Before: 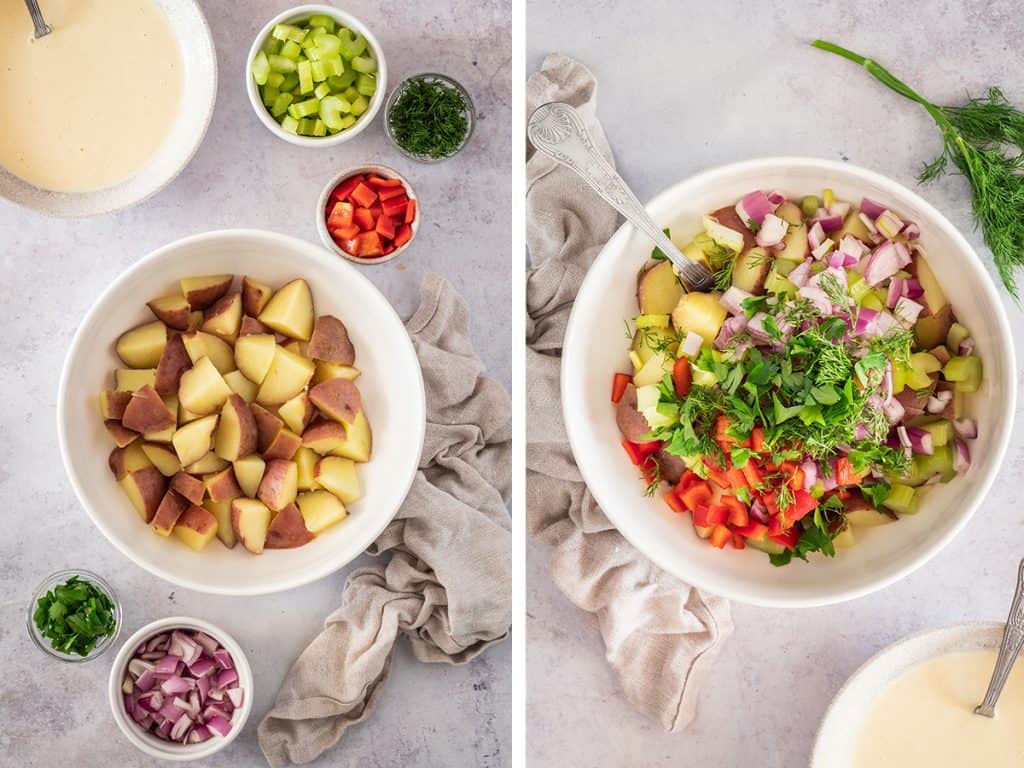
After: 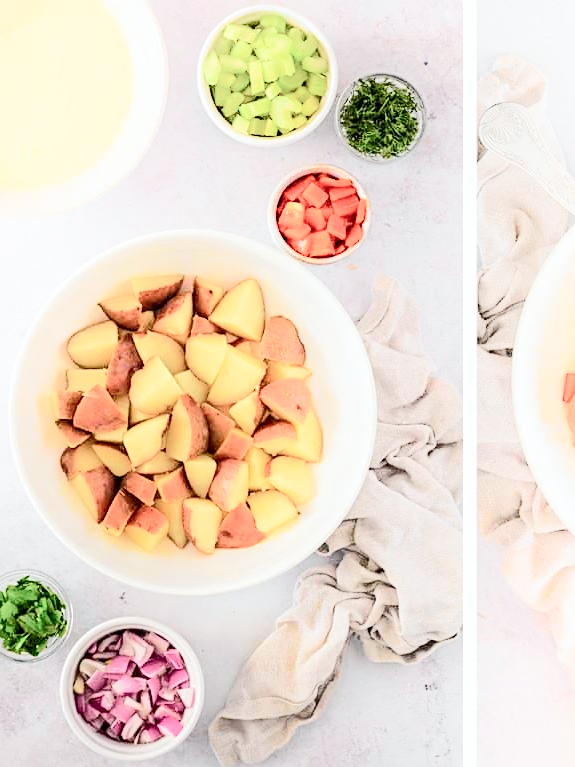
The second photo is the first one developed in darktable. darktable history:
sharpen: radius 2.523, amount 0.318
crop: left 4.847%, right 38.987%
tone curve: curves: ch0 [(0, 0) (0.037, 0.011) (0.131, 0.108) (0.279, 0.279) (0.476, 0.554) (0.617, 0.693) (0.704, 0.77) (0.813, 0.852) (0.916, 0.924) (1, 0.993)]; ch1 [(0, 0) (0.318, 0.278) (0.444, 0.427) (0.493, 0.492) (0.508, 0.502) (0.534, 0.531) (0.562, 0.571) (0.626, 0.667) (0.746, 0.764) (1, 1)]; ch2 [(0, 0) (0.316, 0.292) (0.381, 0.37) (0.423, 0.448) (0.476, 0.492) (0.502, 0.498) (0.522, 0.518) (0.533, 0.532) (0.586, 0.631) (0.634, 0.663) (0.7, 0.7) (0.861, 0.808) (1, 0.951)], color space Lab, independent channels, preserve colors none
shadows and highlights: shadows -54.57, highlights 86.14, shadows color adjustment 97.67%, soften with gaussian
